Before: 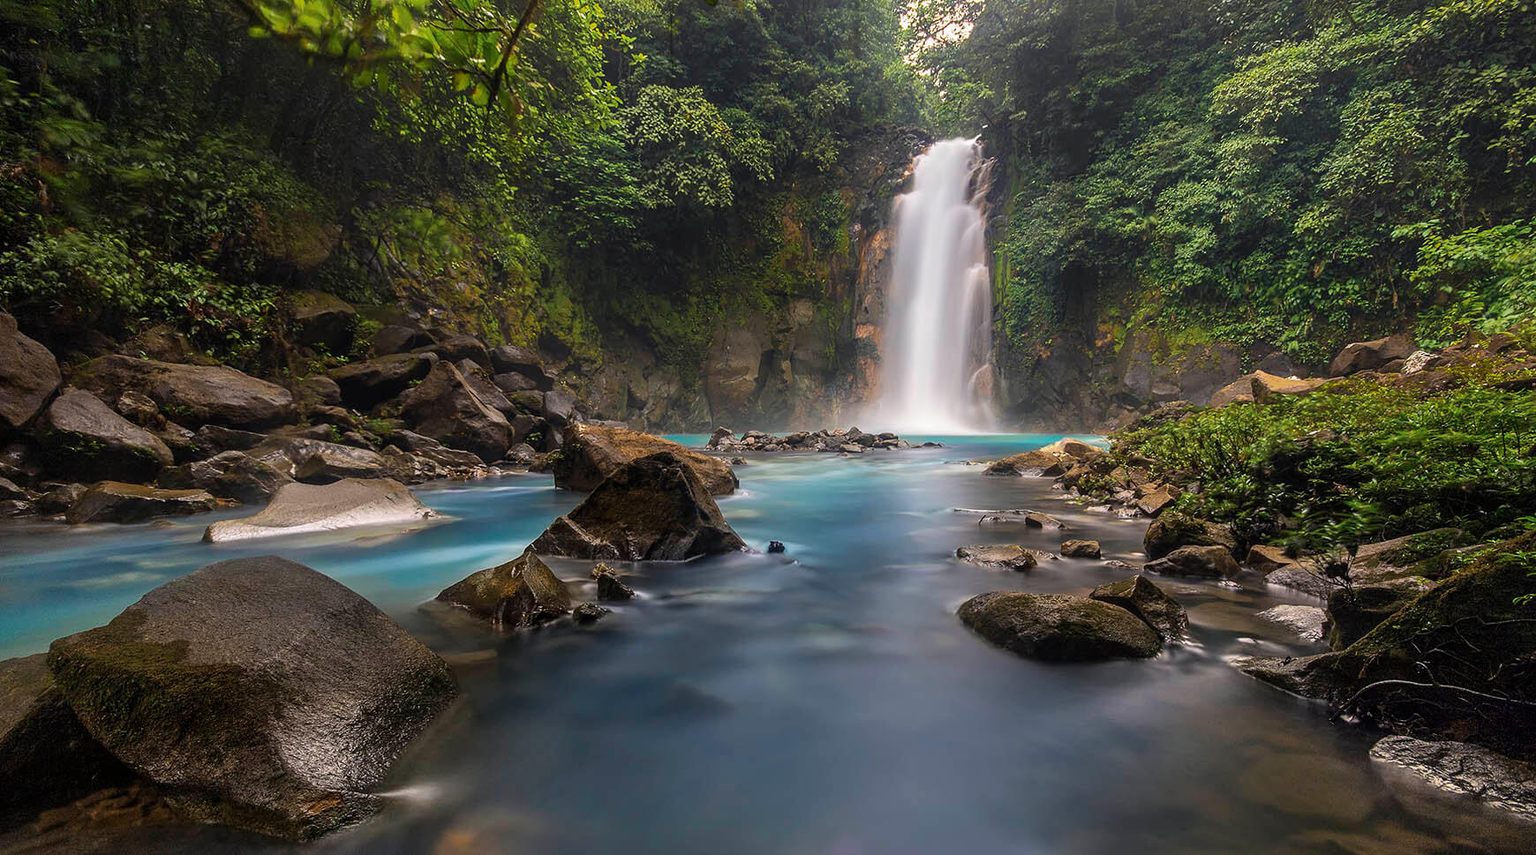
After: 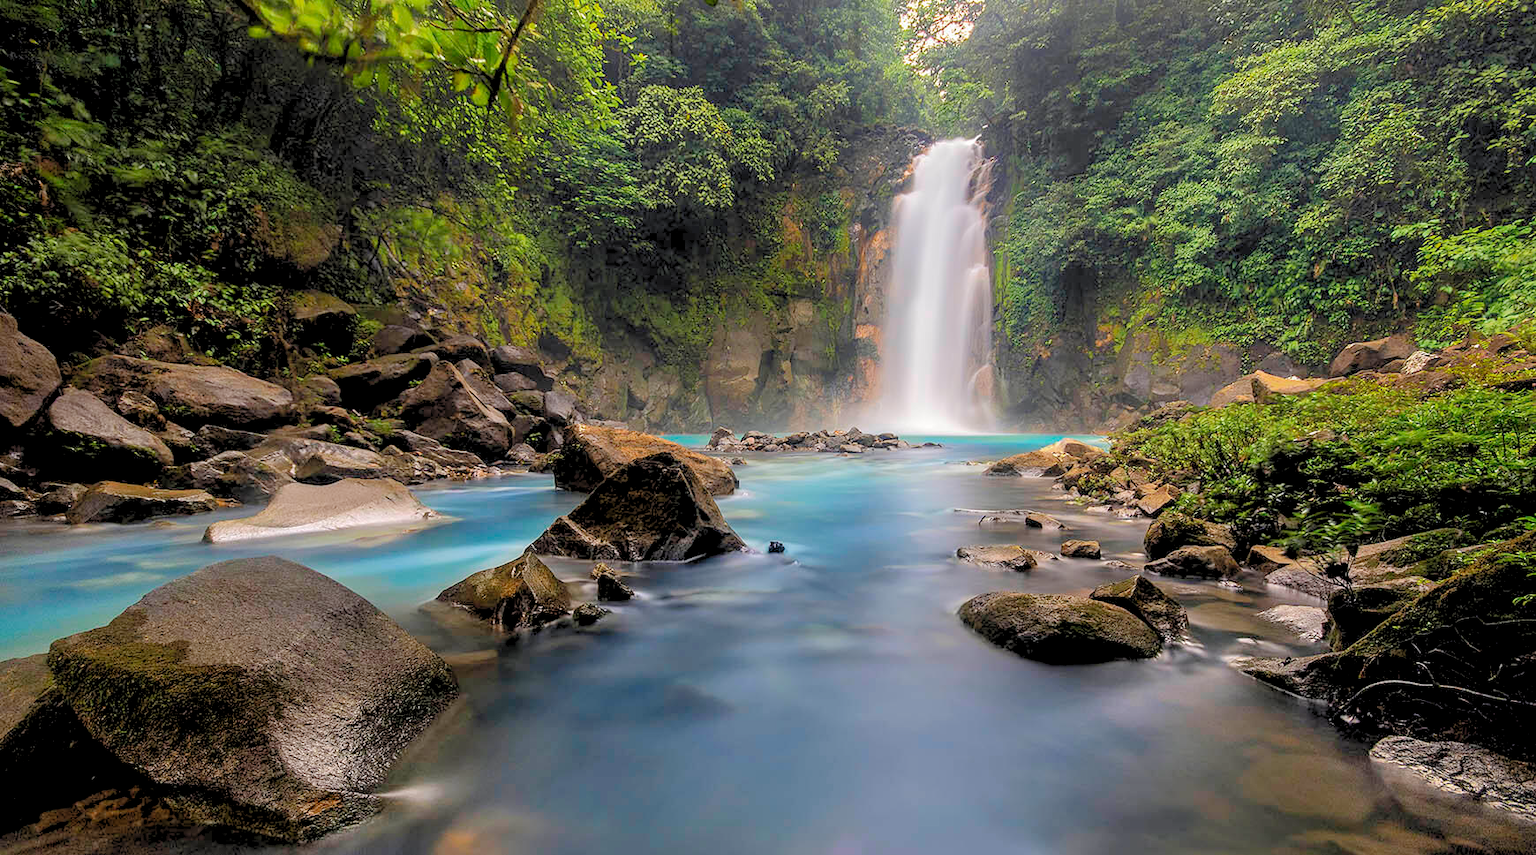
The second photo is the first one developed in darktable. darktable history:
levels: levels [0.072, 0.414, 0.976]
rgb curve: curves: ch0 [(0, 0) (0.175, 0.154) (0.785, 0.663) (1, 1)]
